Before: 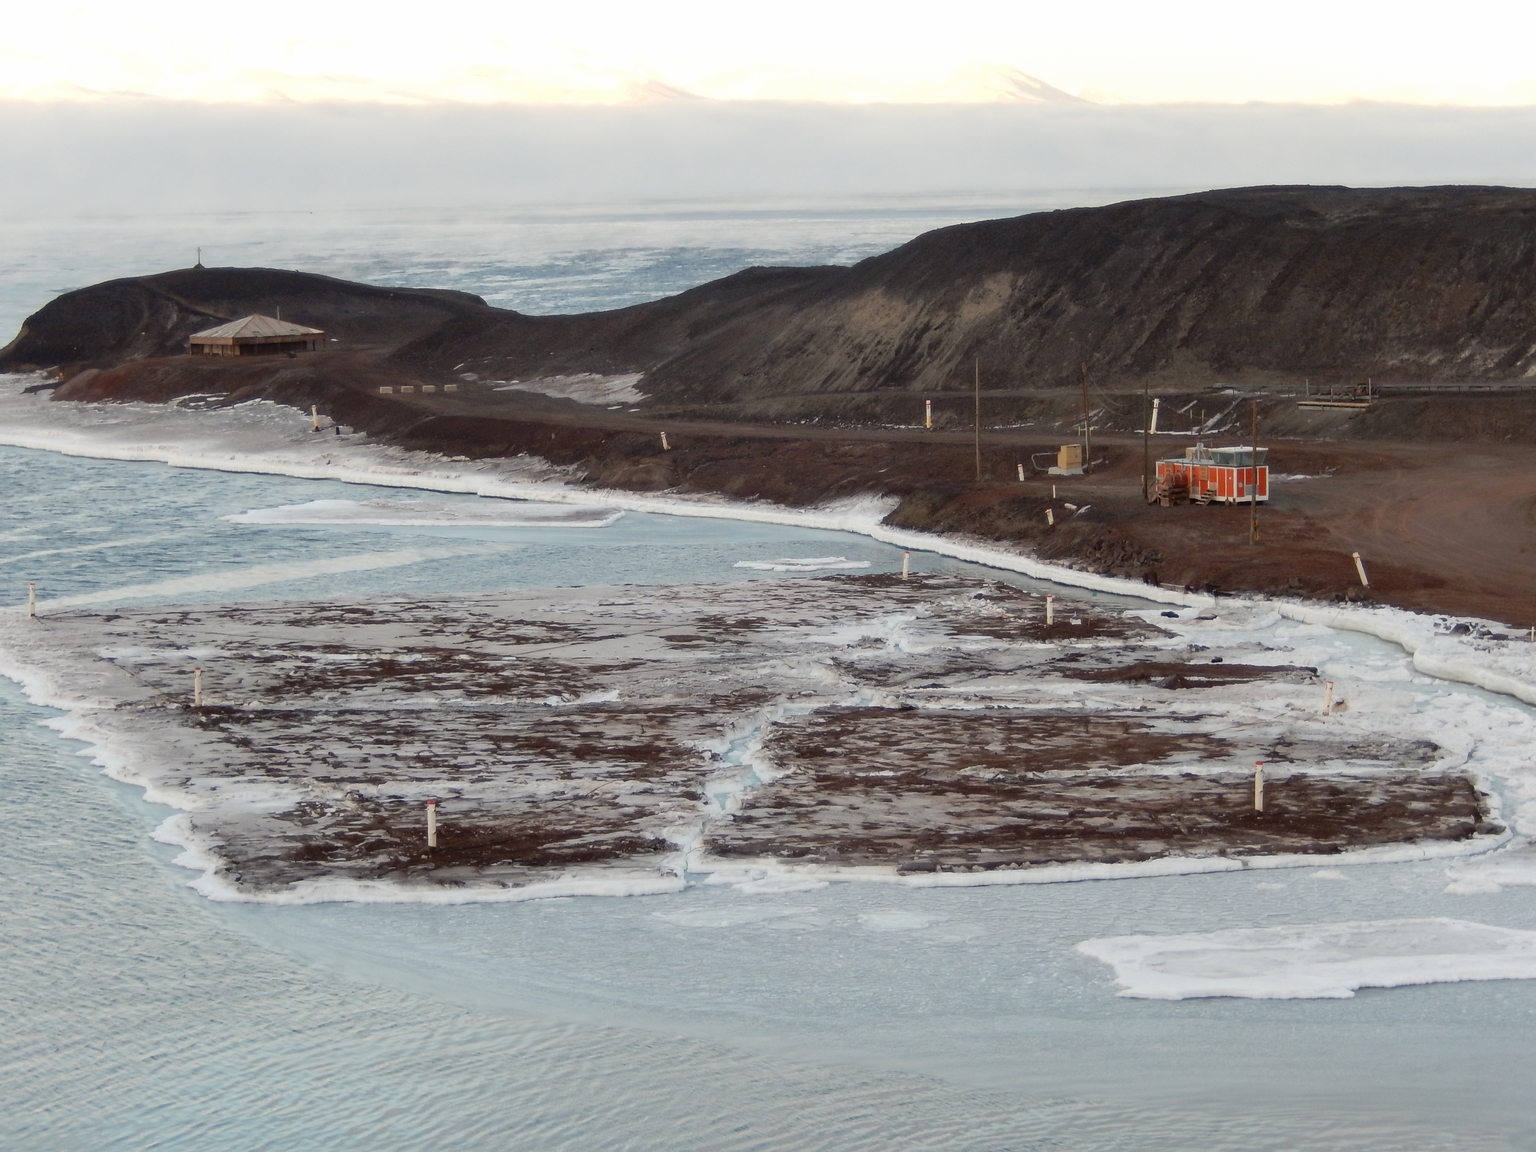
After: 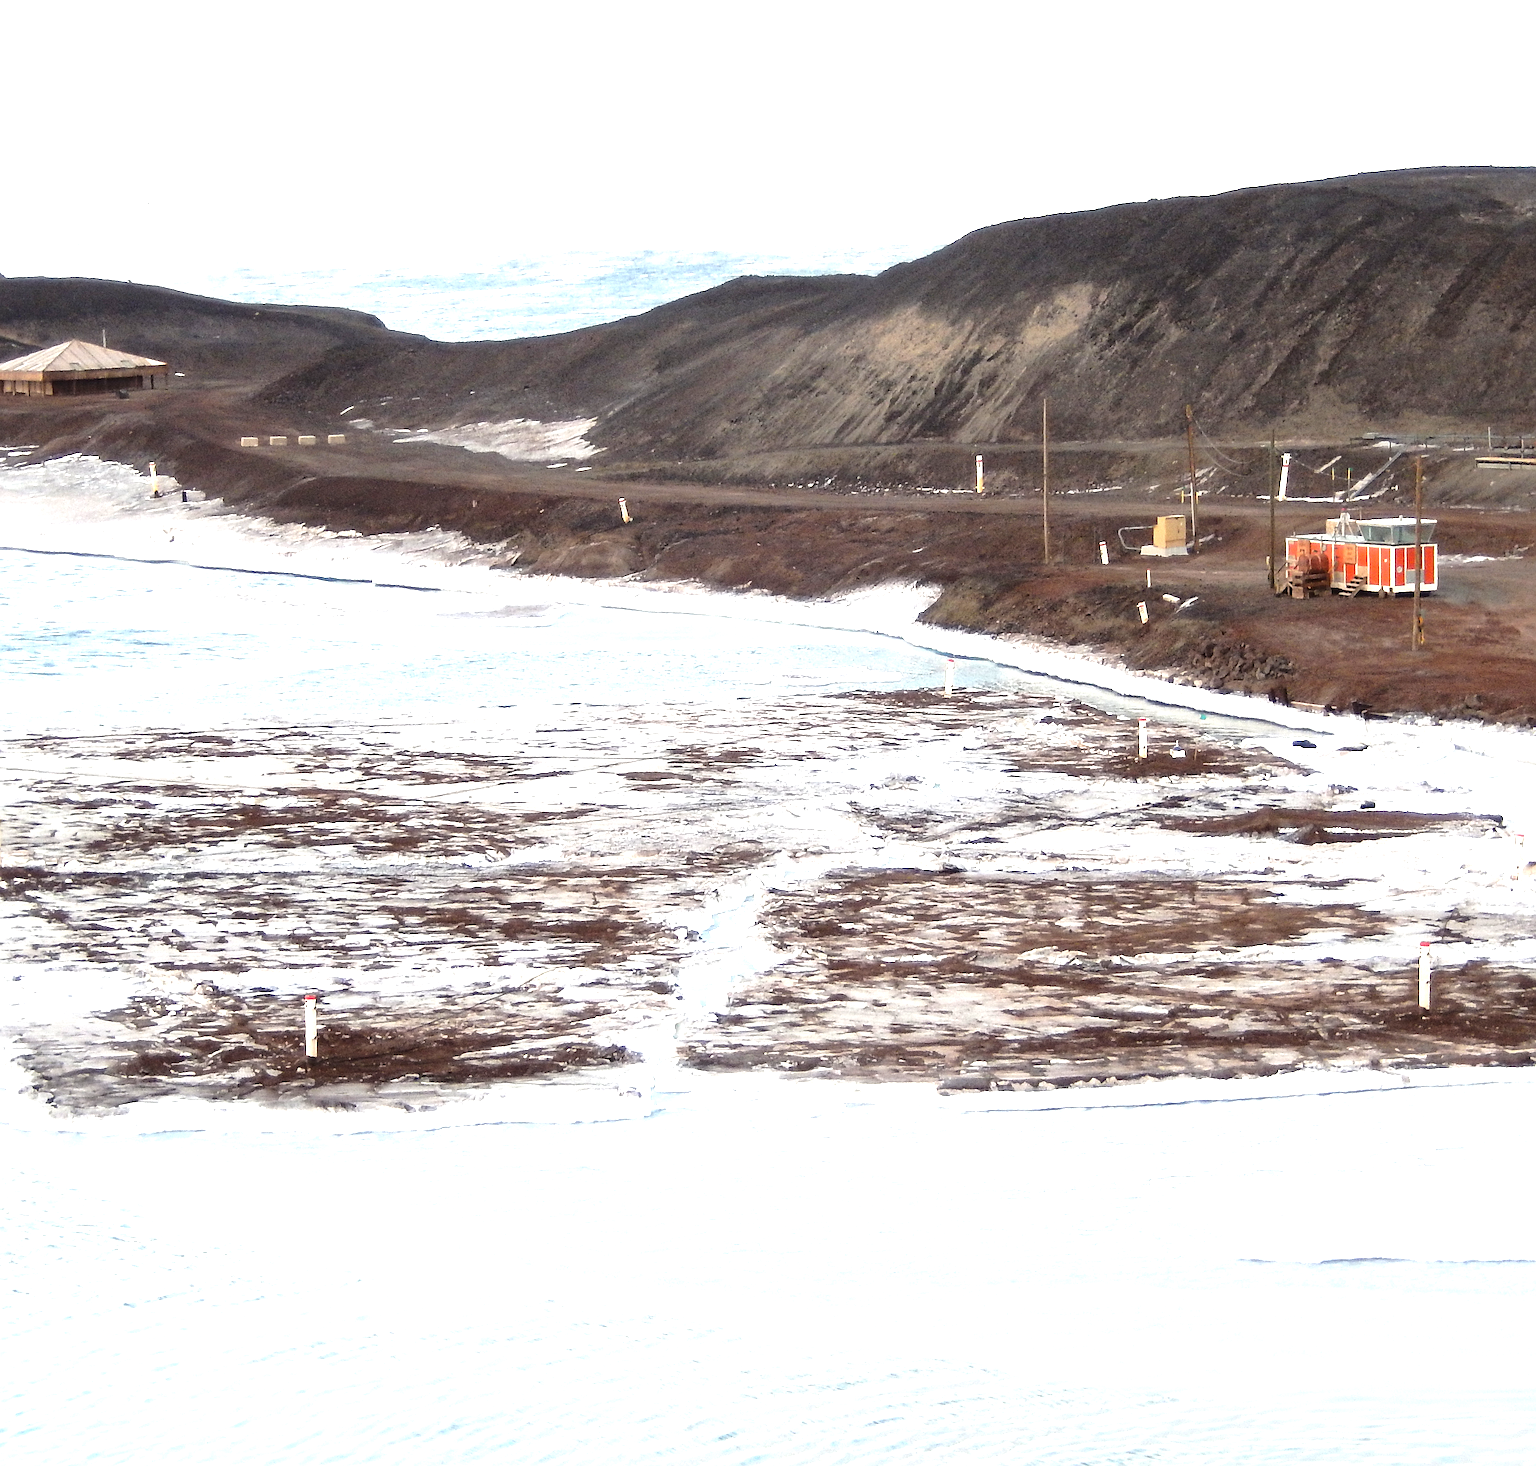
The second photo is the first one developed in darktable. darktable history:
exposure: black level correction 0, exposure 0.95 EV, compensate highlight preservation false
tone equalizer: -8 EV -0.711 EV, -7 EV -0.707 EV, -6 EV -0.623 EV, -5 EV -0.422 EV, -3 EV 0.375 EV, -2 EV 0.6 EV, -1 EV 0.693 EV, +0 EV 0.728 EV
crop and rotate: left 13.09%, top 5.409%, right 12.607%
sharpen: on, module defaults
